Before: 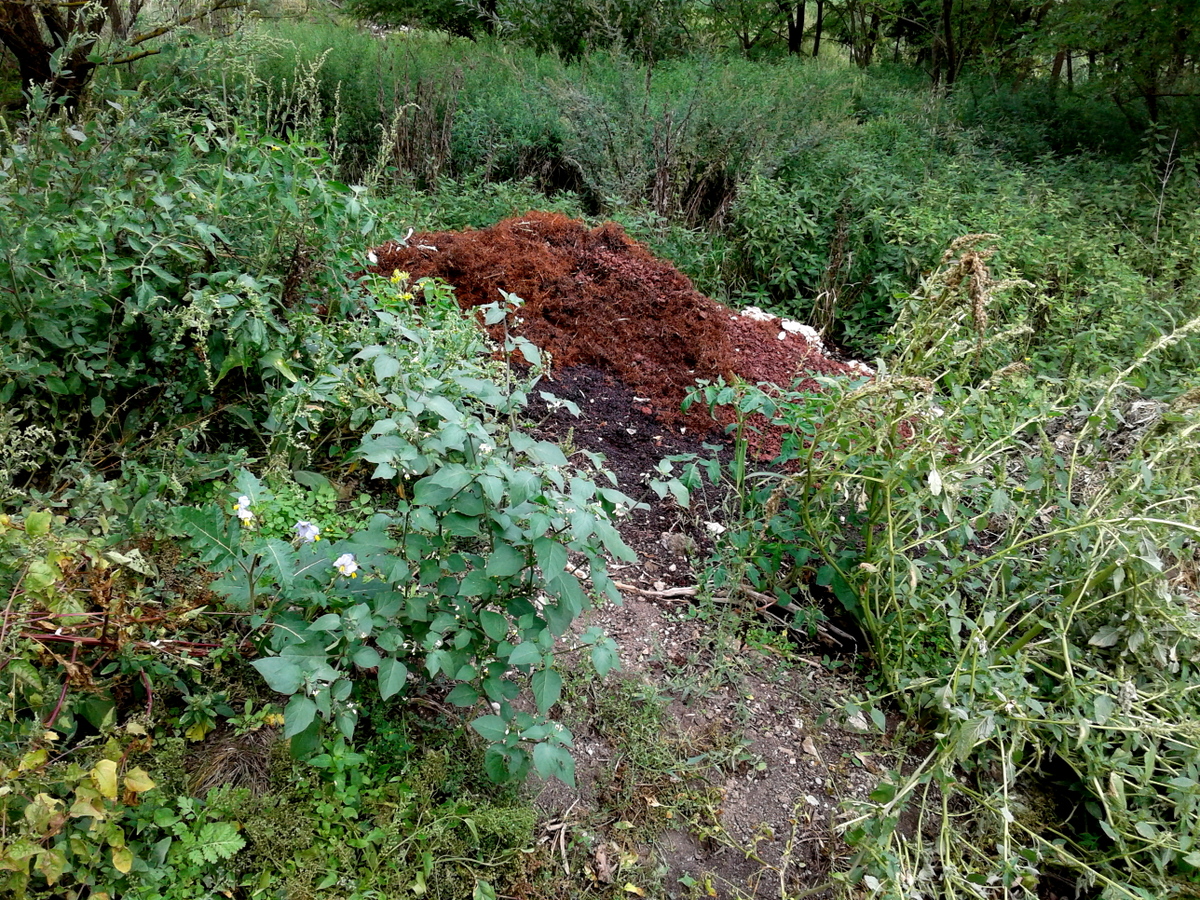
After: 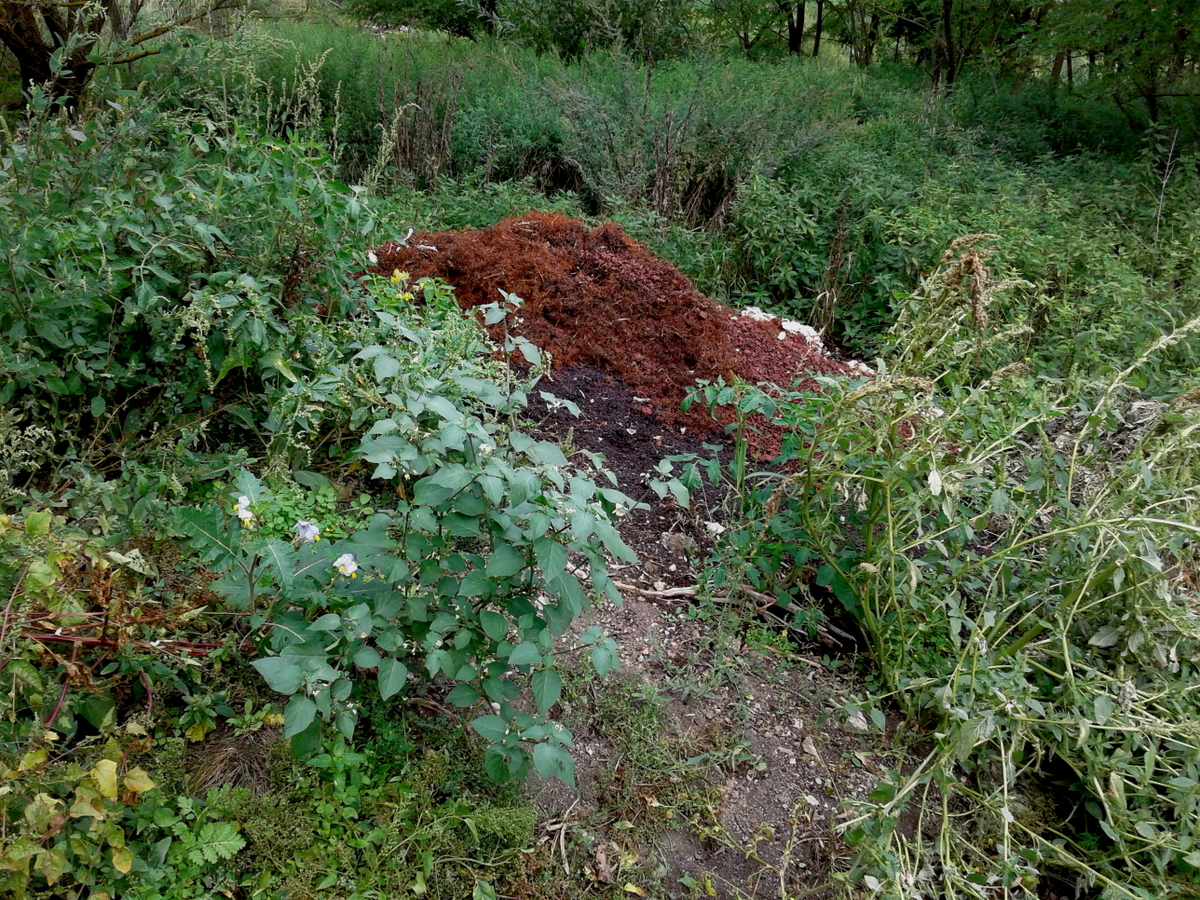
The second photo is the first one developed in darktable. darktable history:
tone equalizer: -8 EV 0.245 EV, -7 EV 0.39 EV, -6 EV 0.455 EV, -5 EV 0.262 EV, -3 EV -0.262 EV, -2 EV -0.406 EV, -1 EV -0.41 EV, +0 EV -0.22 EV
